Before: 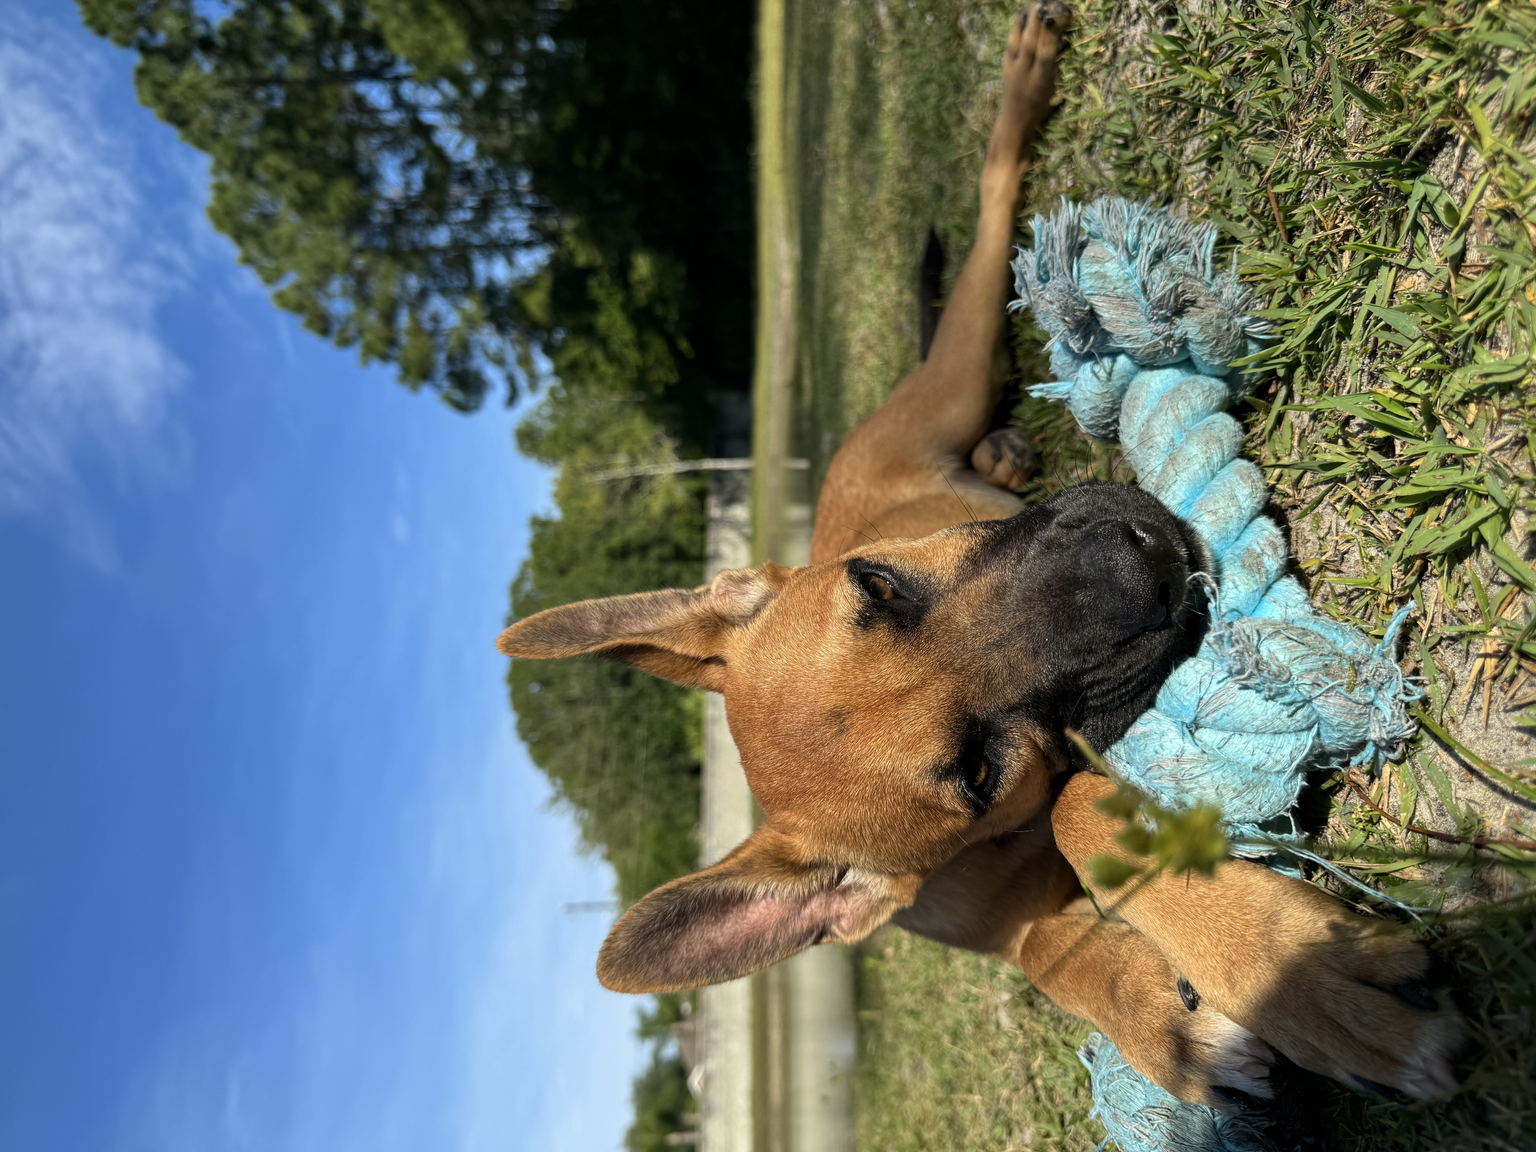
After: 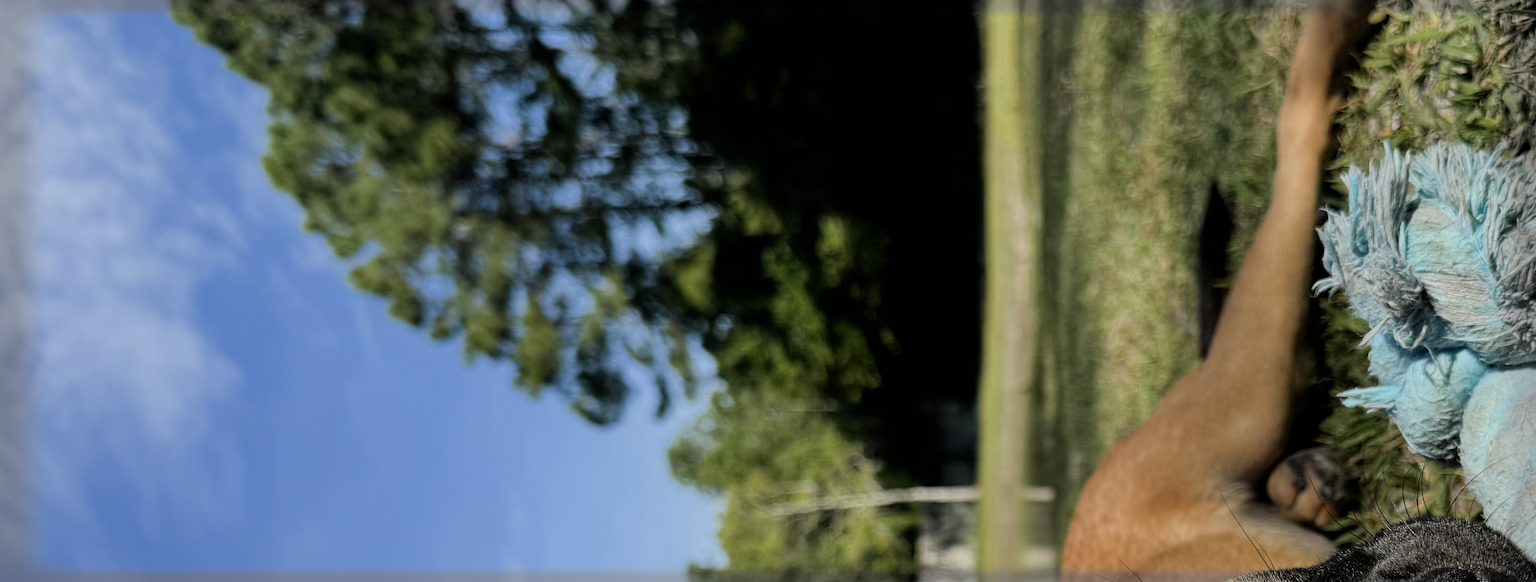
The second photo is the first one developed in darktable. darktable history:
exposure: exposure 0.376 EV, compensate highlight preservation false
crop: left 0.519%, top 7.635%, right 23.329%, bottom 53.866%
shadows and highlights: radius 94.11, shadows -15.02, white point adjustment 0.235, highlights 32.69, compress 48.27%, soften with gaussian
vignetting: fall-off start 93.43%, fall-off radius 5.07%, brightness -0.269, automatic ratio true, width/height ratio 1.332, shape 0.045, dithering 8-bit output
filmic rgb: black relative exposure -6.93 EV, white relative exposure 5.66 EV, hardness 2.84
